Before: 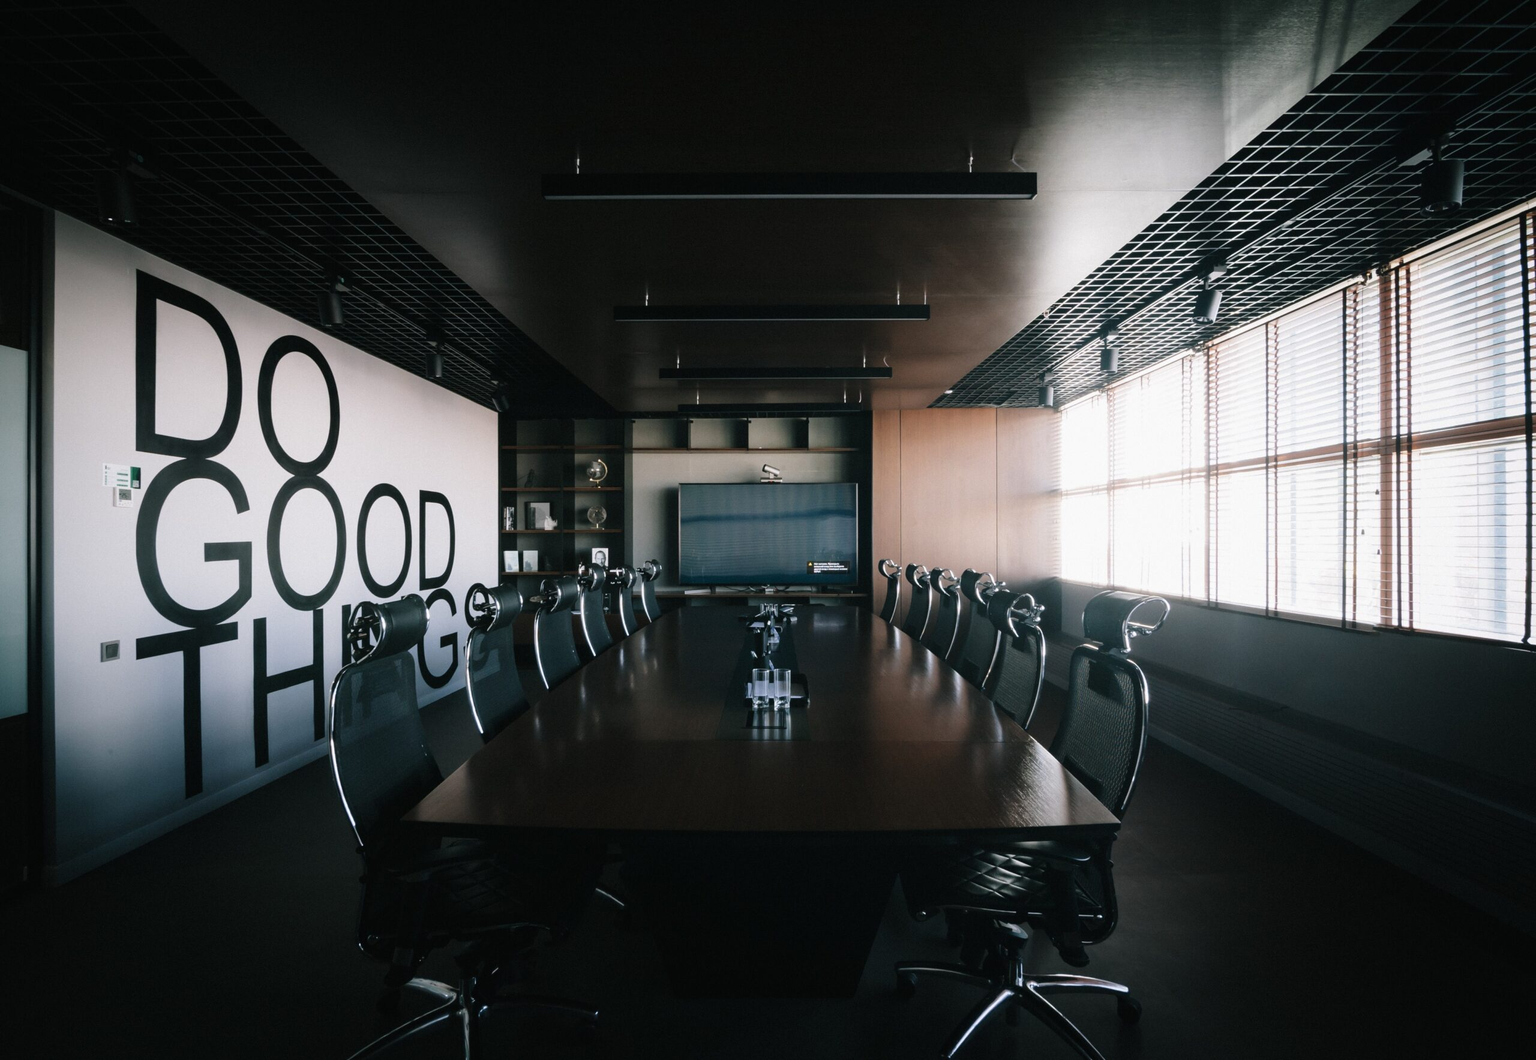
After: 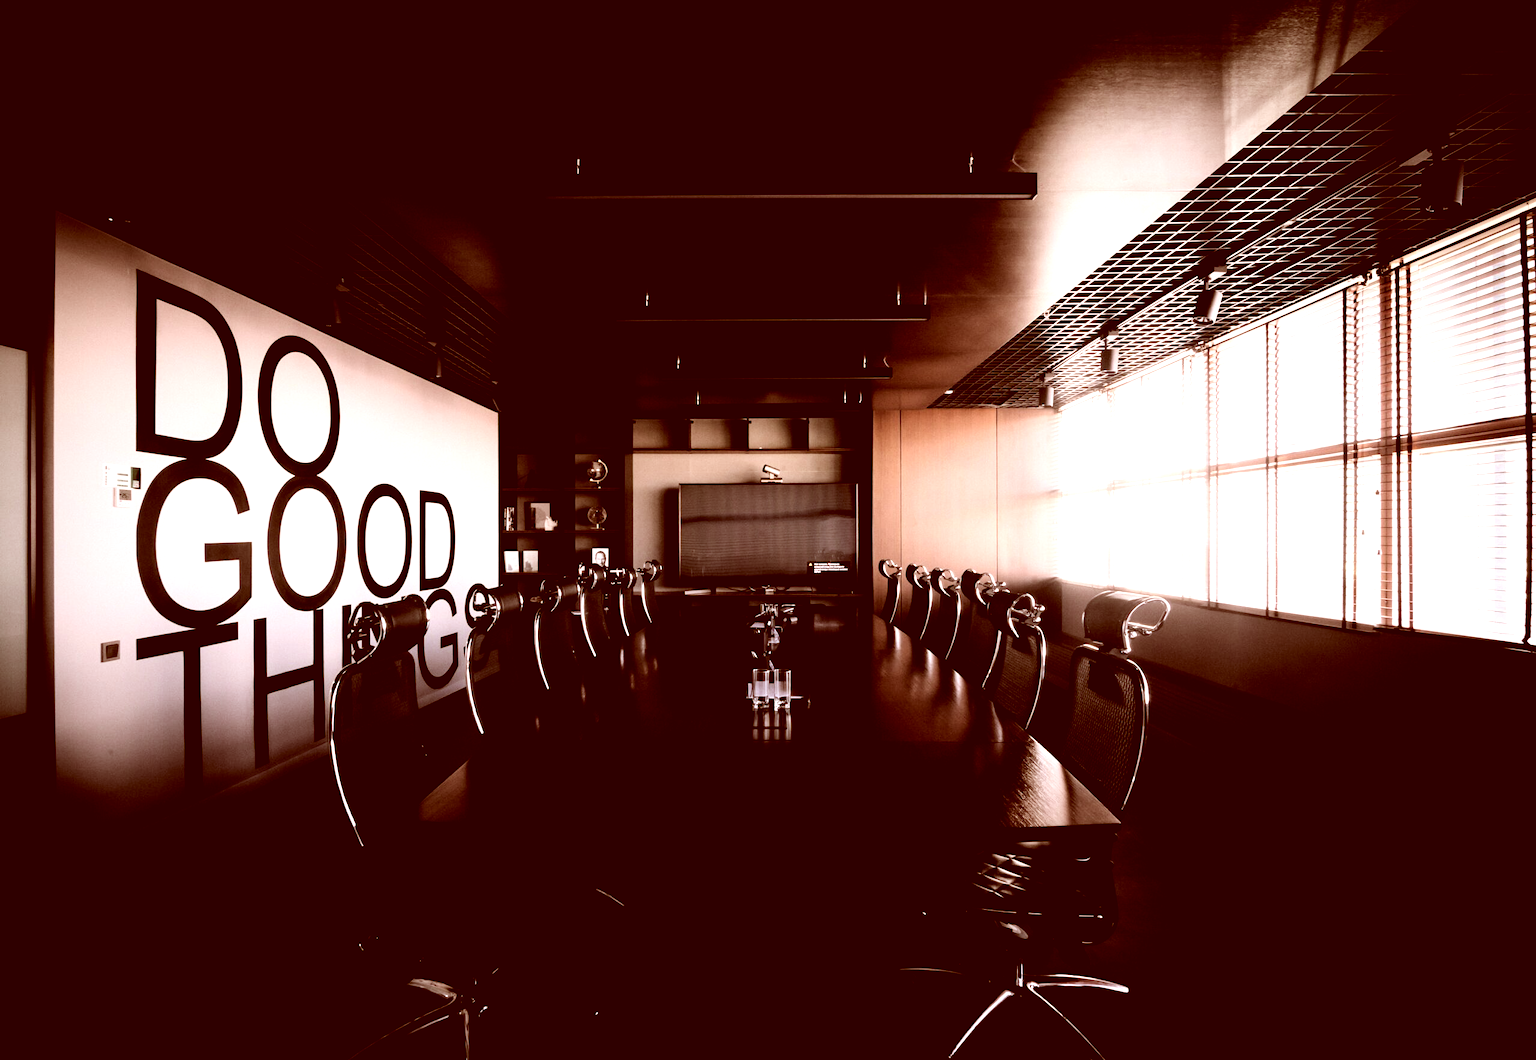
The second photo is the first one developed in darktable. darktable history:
levels: levels [0.182, 0.542, 0.902]
contrast brightness saturation: contrast 0.2, brightness 0.16, saturation 0.22
color correction: highlights a* 9.03, highlights b* 8.71, shadows a* 40, shadows b* 40, saturation 0.8
